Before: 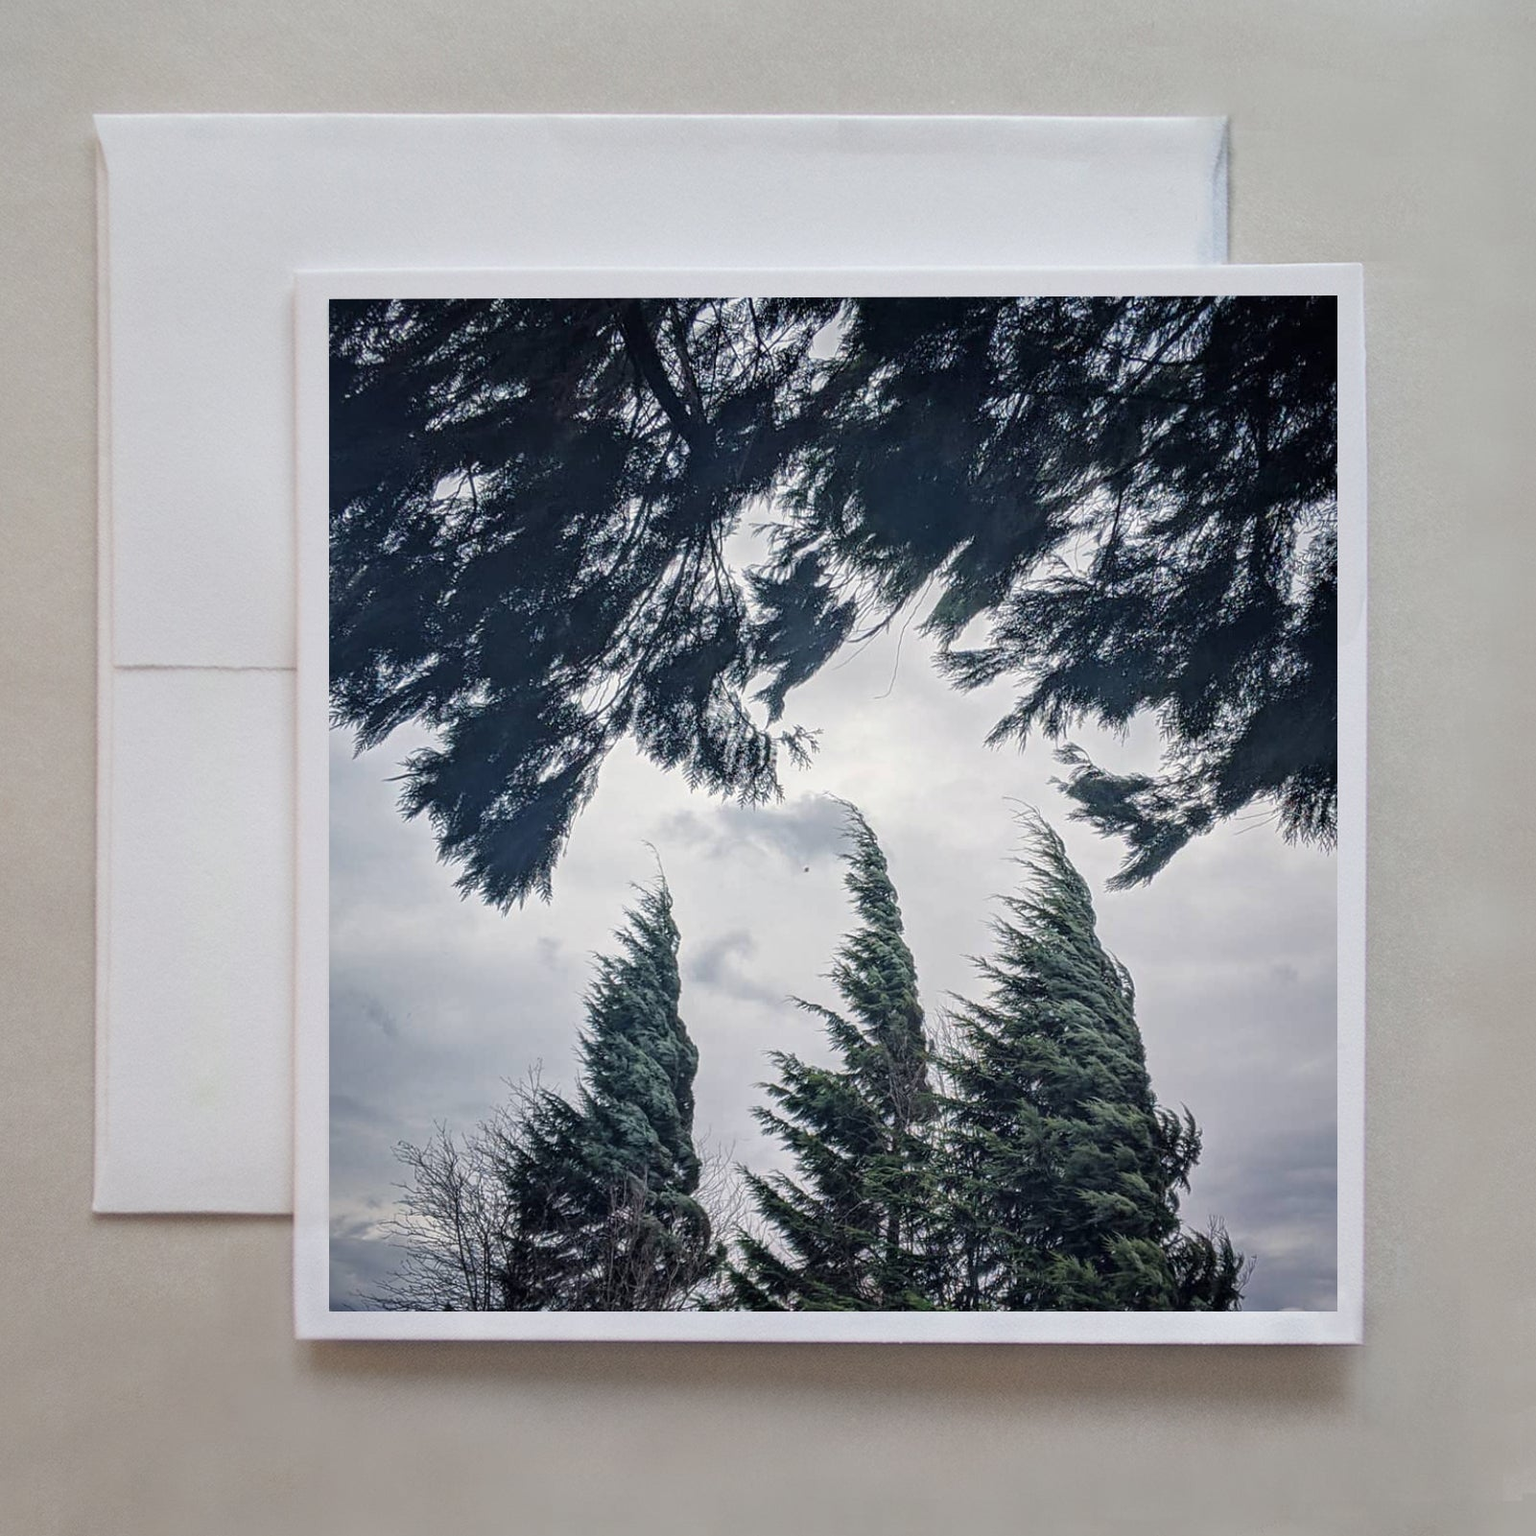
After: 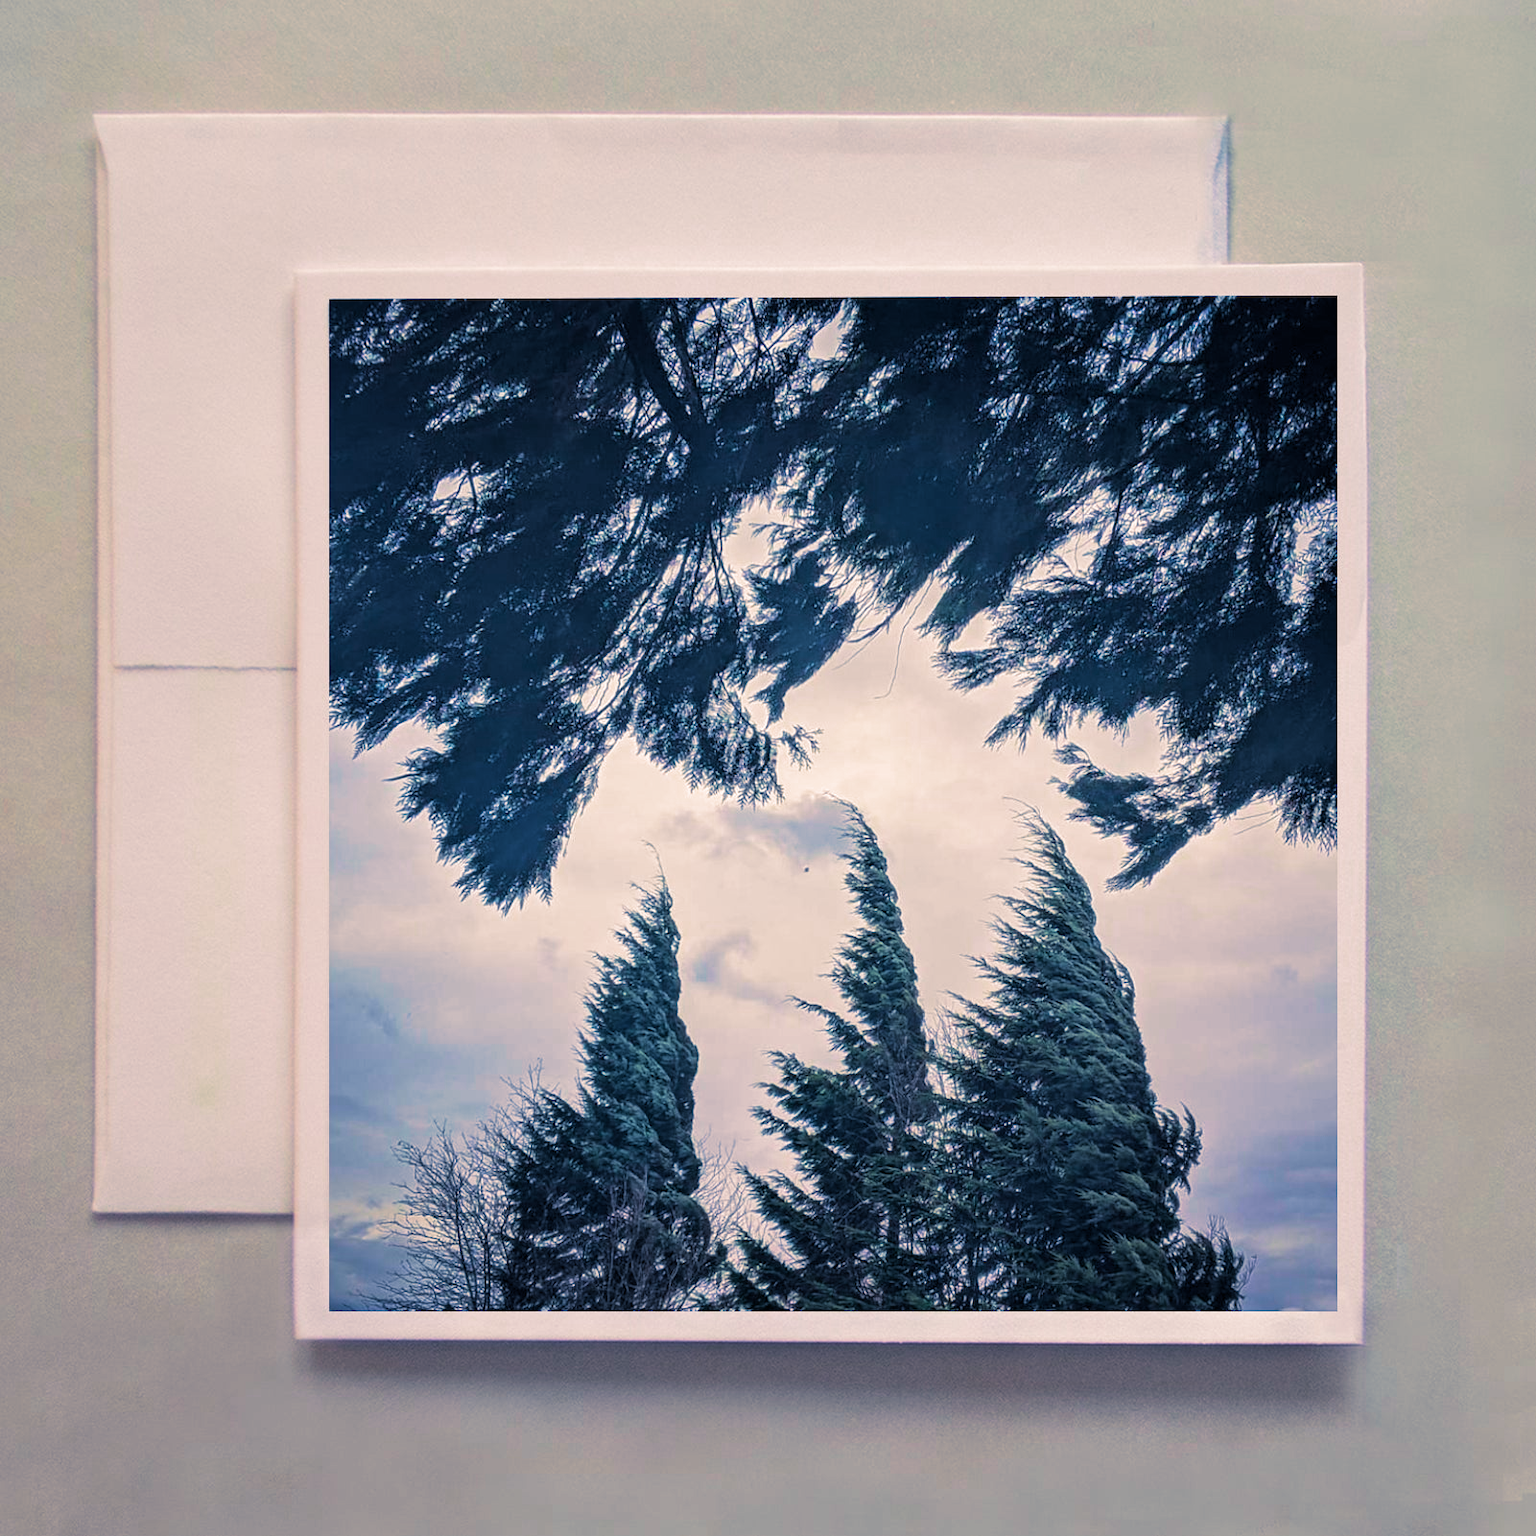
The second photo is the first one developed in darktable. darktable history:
color balance rgb: linear chroma grading › global chroma 42%, perceptual saturation grading › global saturation 42%, global vibrance 33%
split-toning: shadows › hue 226.8°, shadows › saturation 0.56, highlights › hue 28.8°, balance -40, compress 0%
white balance: emerald 1
